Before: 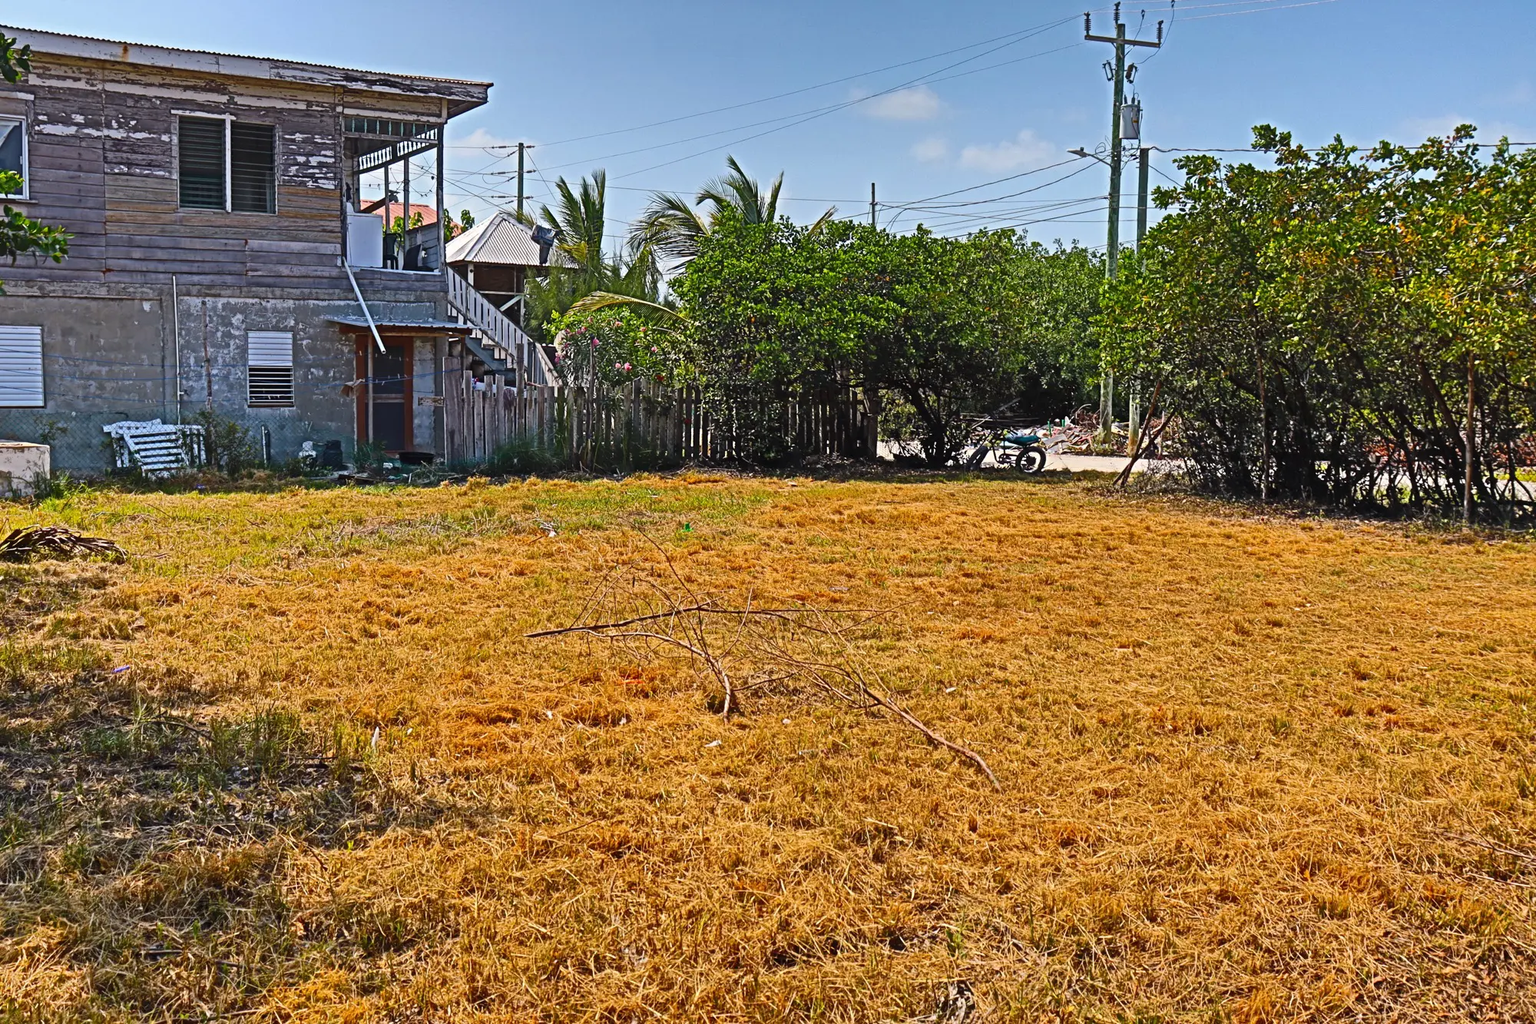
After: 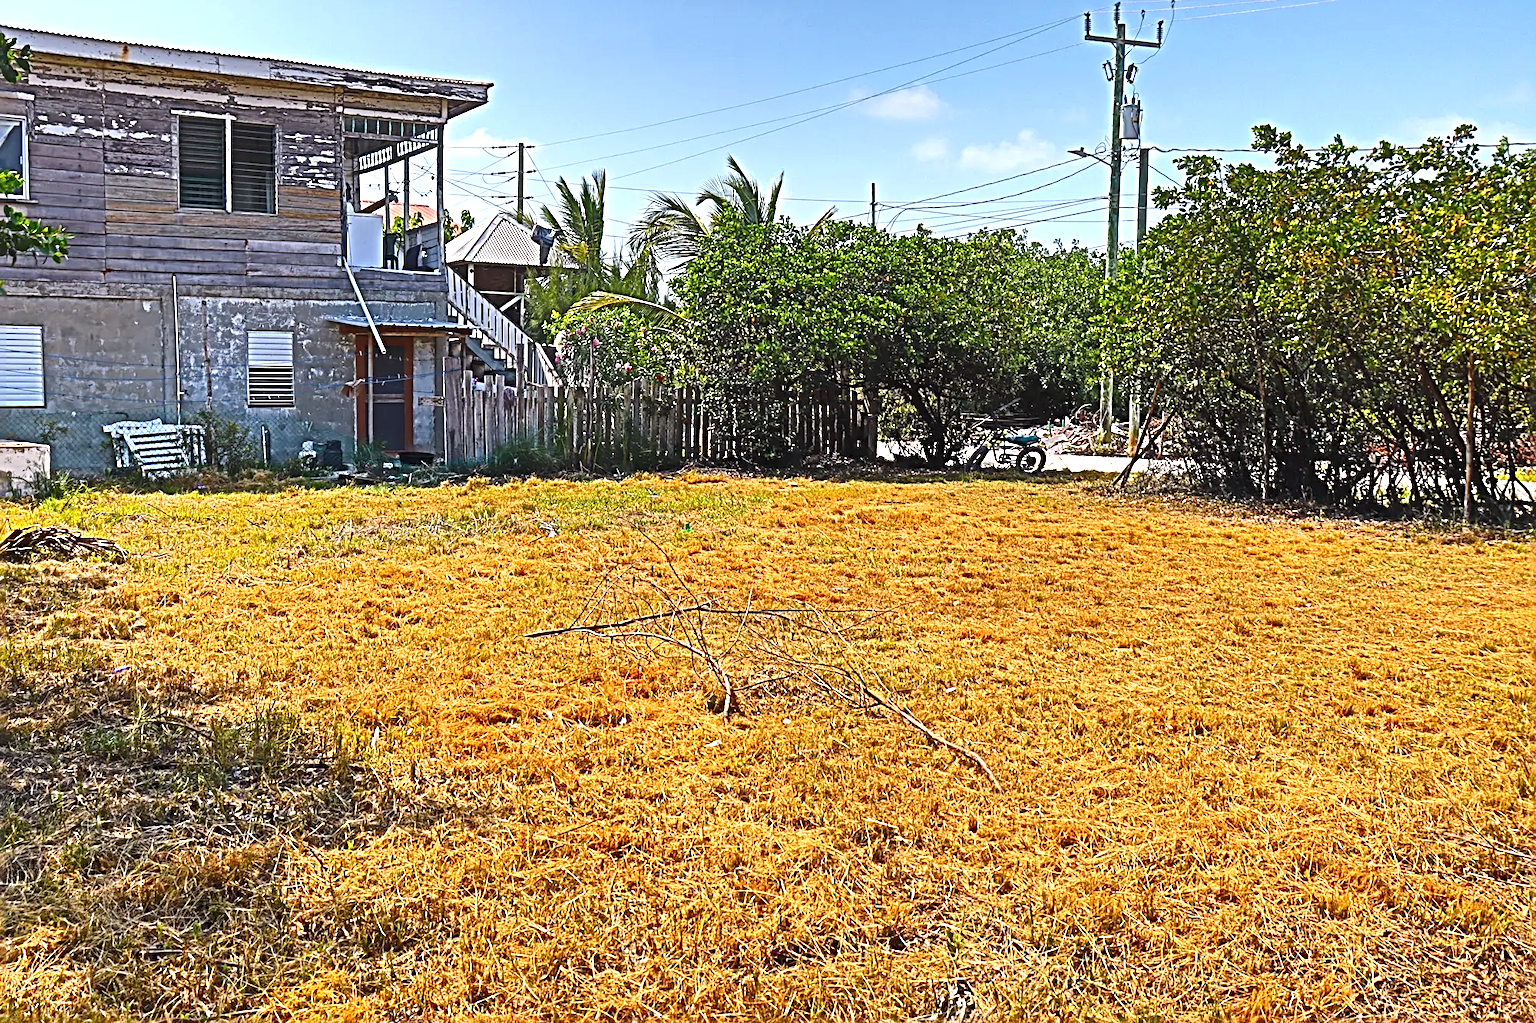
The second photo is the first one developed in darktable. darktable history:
sharpen: radius 3.088
exposure: exposure 0.718 EV, compensate exposure bias true, compensate highlight preservation false
